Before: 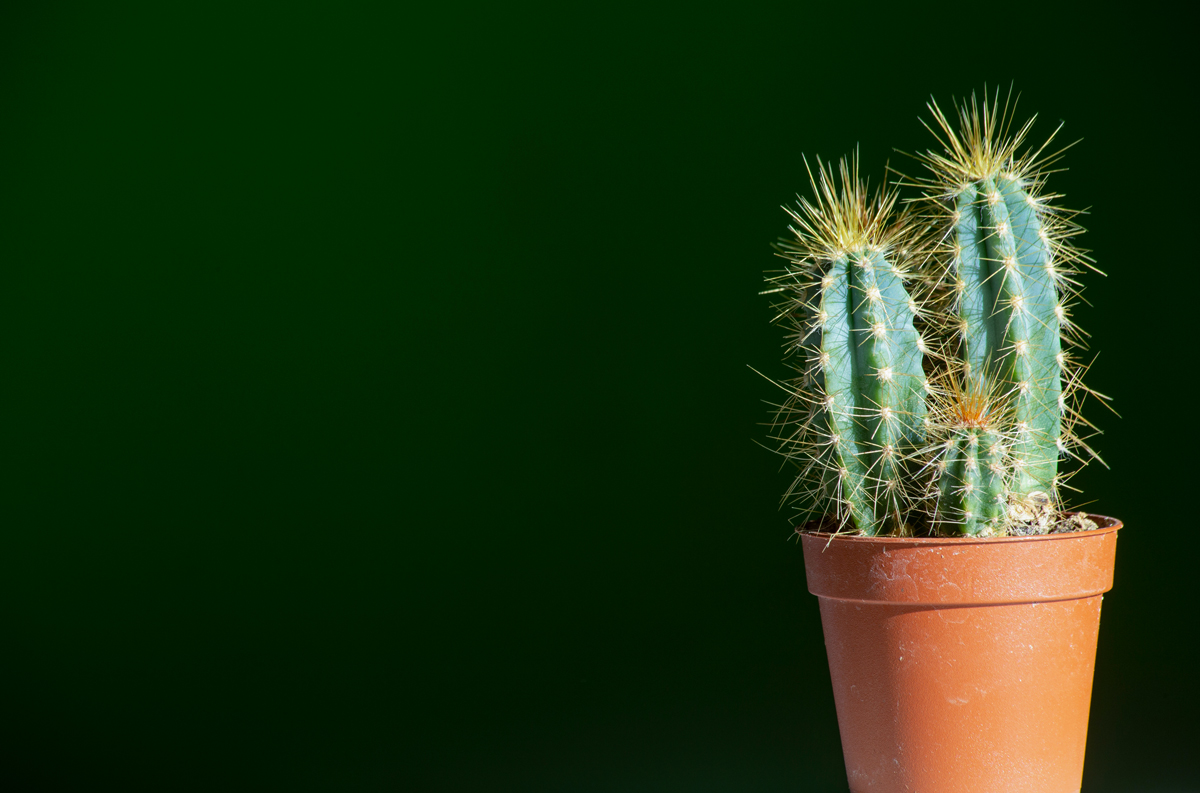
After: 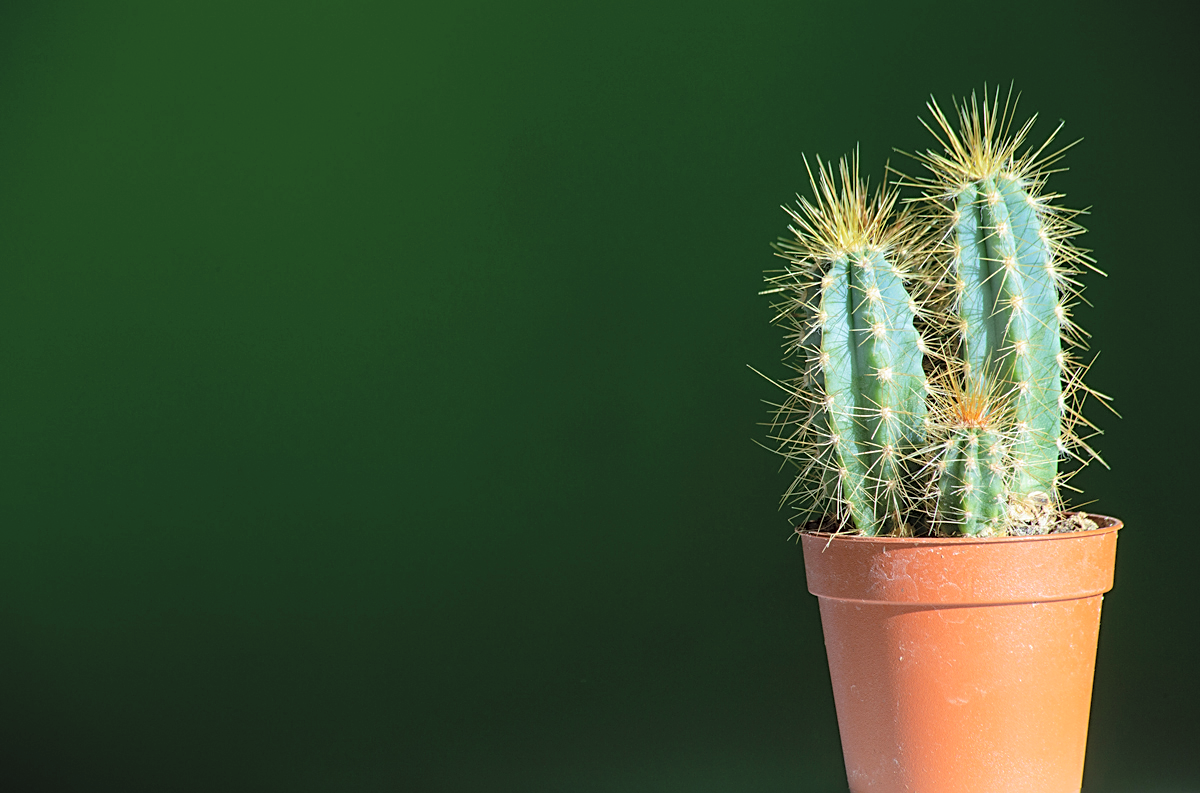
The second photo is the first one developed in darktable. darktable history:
contrast brightness saturation: brightness 0.28
sharpen: on, module defaults
